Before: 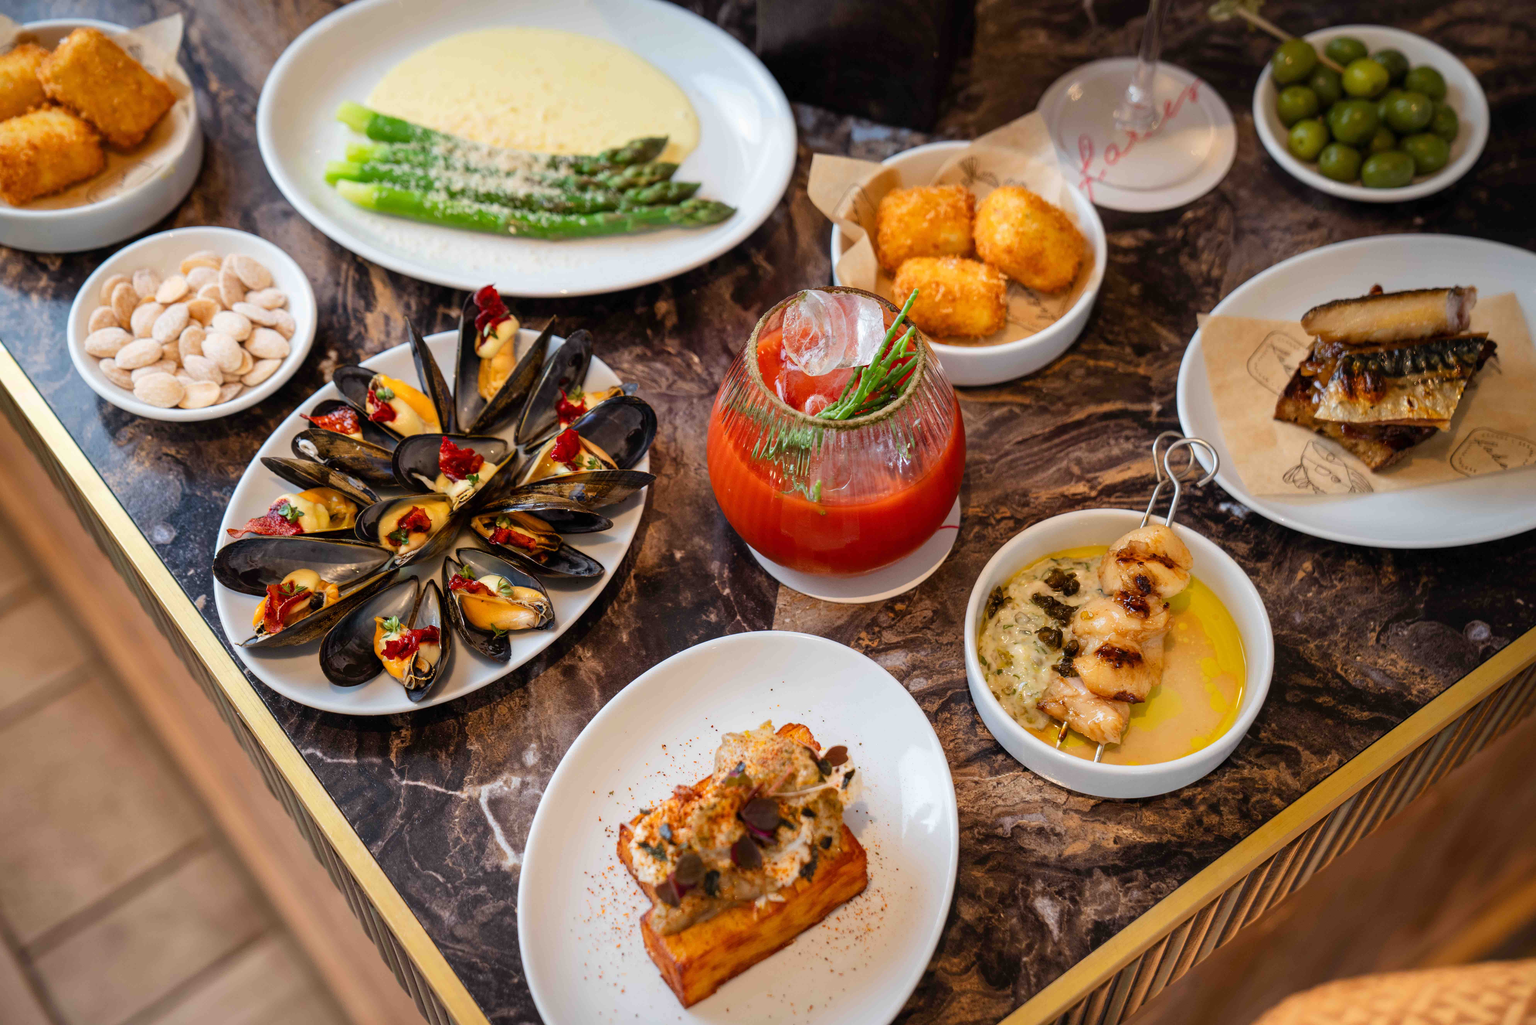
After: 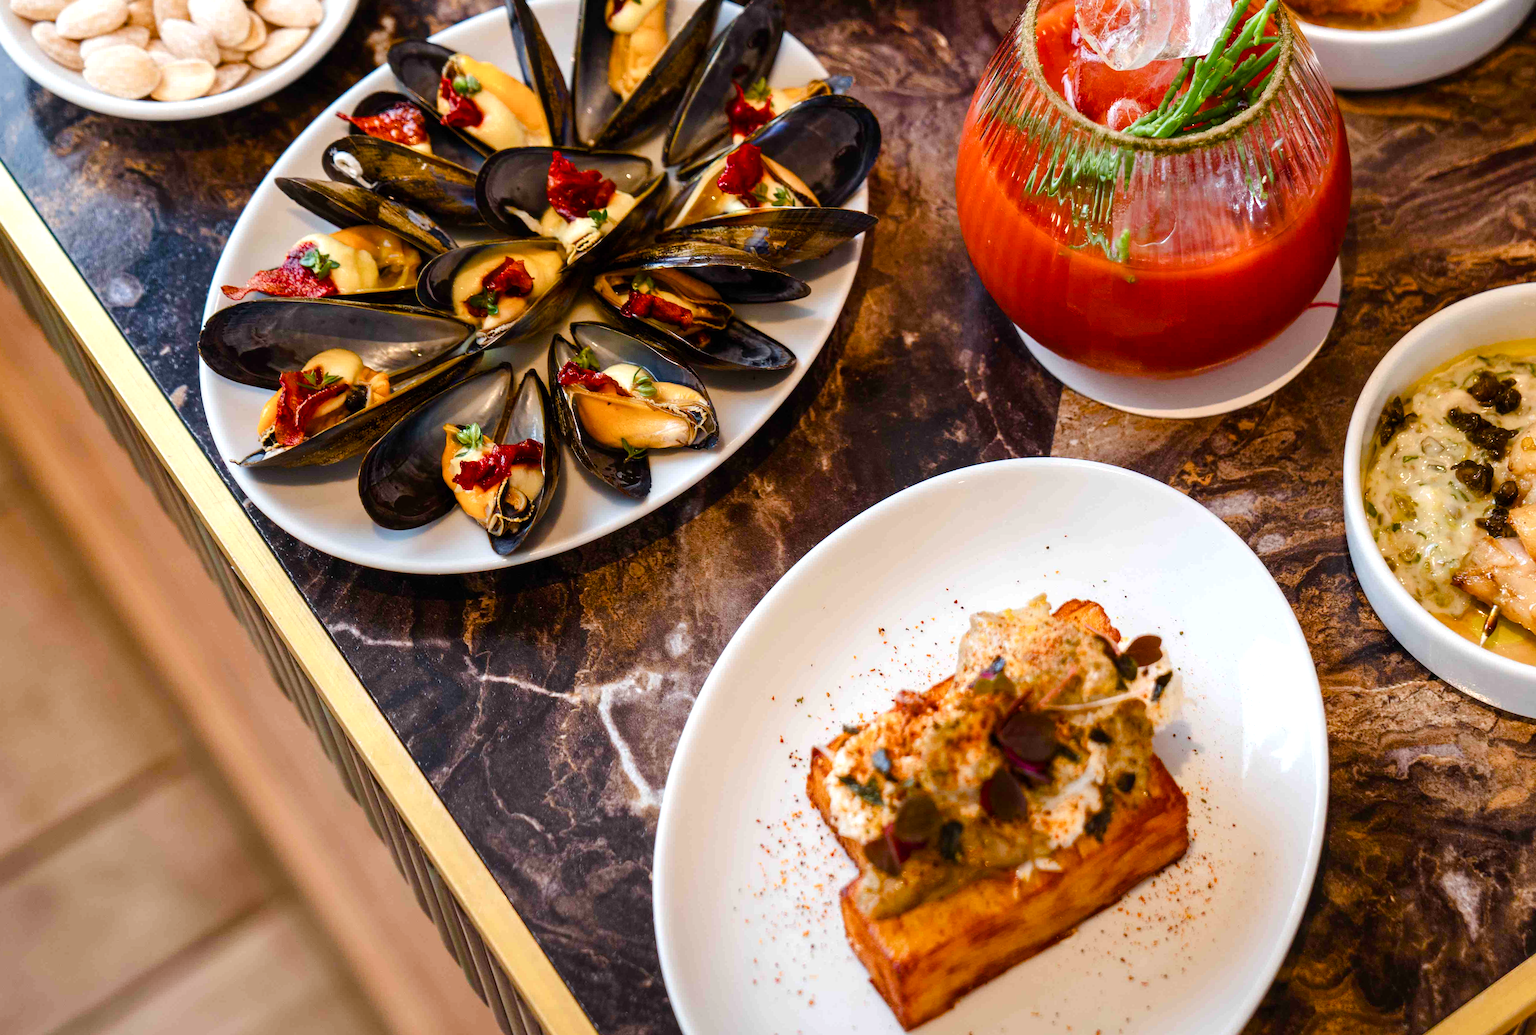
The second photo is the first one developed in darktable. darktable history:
color balance rgb: perceptual saturation grading › global saturation 0.273%, perceptual saturation grading › highlights -17.486%, perceptual saturation grading › mid-tones 33.376%, perceptual saturation grading › shadows 50.514%, global vibrance 20%
crop and rotate: angle -1.15°, left 4.002%, top 31.786%, right 28.51%
exposure: compensate highlight preservation false
tone equalizer: -8 EV -0.424 EV, -7 EV -0.396 EV, -6 EV -0.355 EV, -5 EV -0.247 EV, -3 EV 0.193 EV, -2 EV 0.315 EV, -1 EV 0.403 EV, +0 EV 0.431 EV, edges refinement/feathering 500, mask exposure compensation -1.57 EV, preserve details no
